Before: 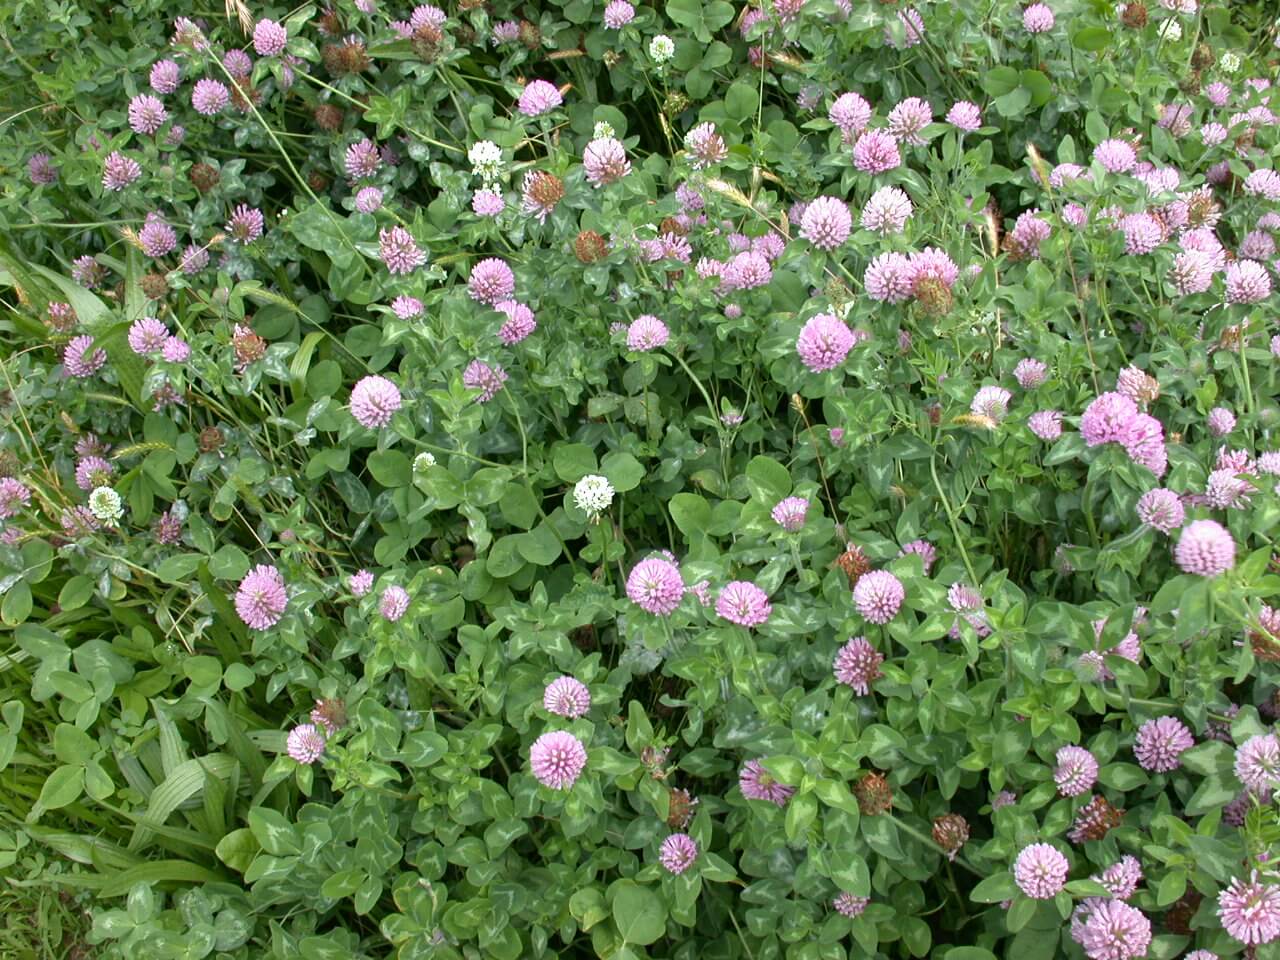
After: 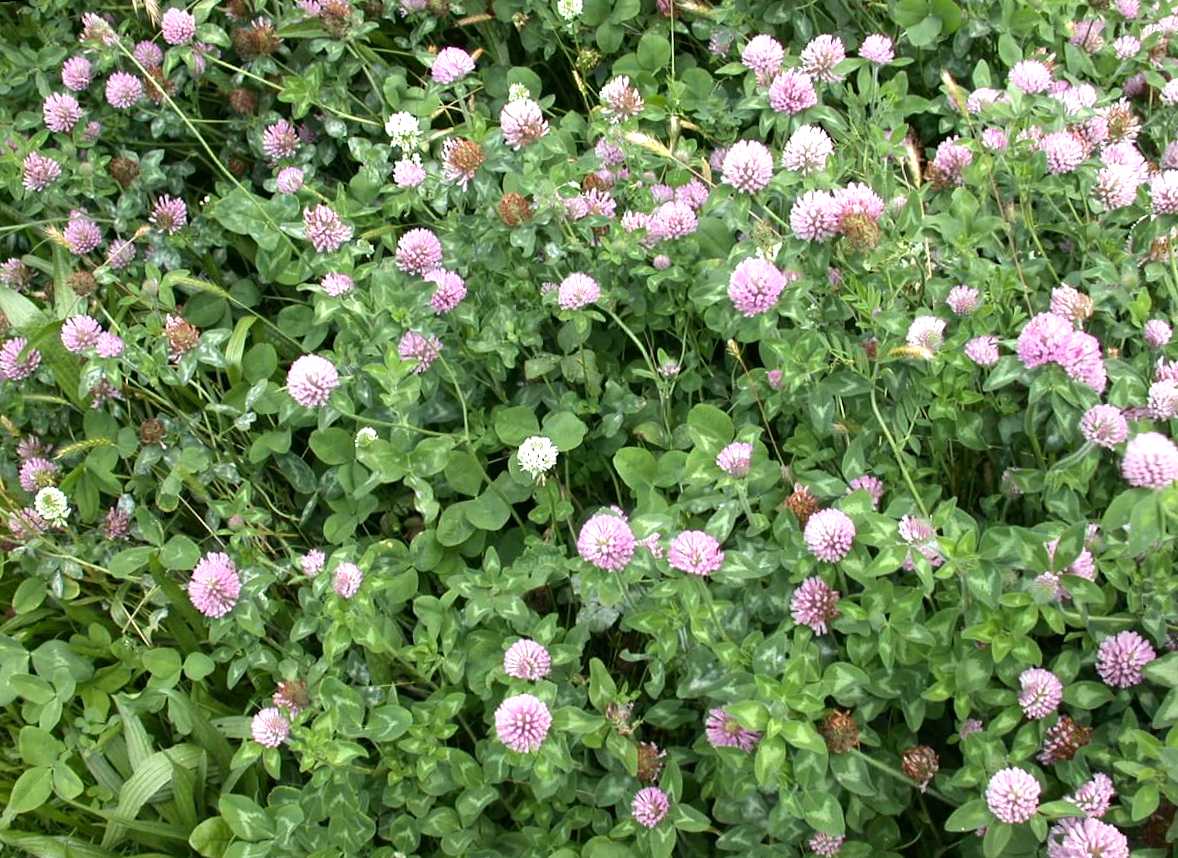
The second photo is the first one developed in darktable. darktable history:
rotate and perspective: rotation -4.57°, crop left 0.054, crop right 0.944, crop top 0.087, crop bottom 0.914
crop: left 1.743%, right 0.268%, bottom 2.011%
white balance: red 1.009, blue 0.985
tone equalizer: -8 EV -0.417 EV, -7 EV -0.389 EV, -6 EV -0.333 EV, -5 EV -0.222 EV, -3 EV 0.222 EV, -2 EV 0.333 EV, -1 EV 0.389 EV, +0 EV 0.417 EV, edges refinement/feathering 500, mask exposure compensation -1.57 EV, preserve details no
